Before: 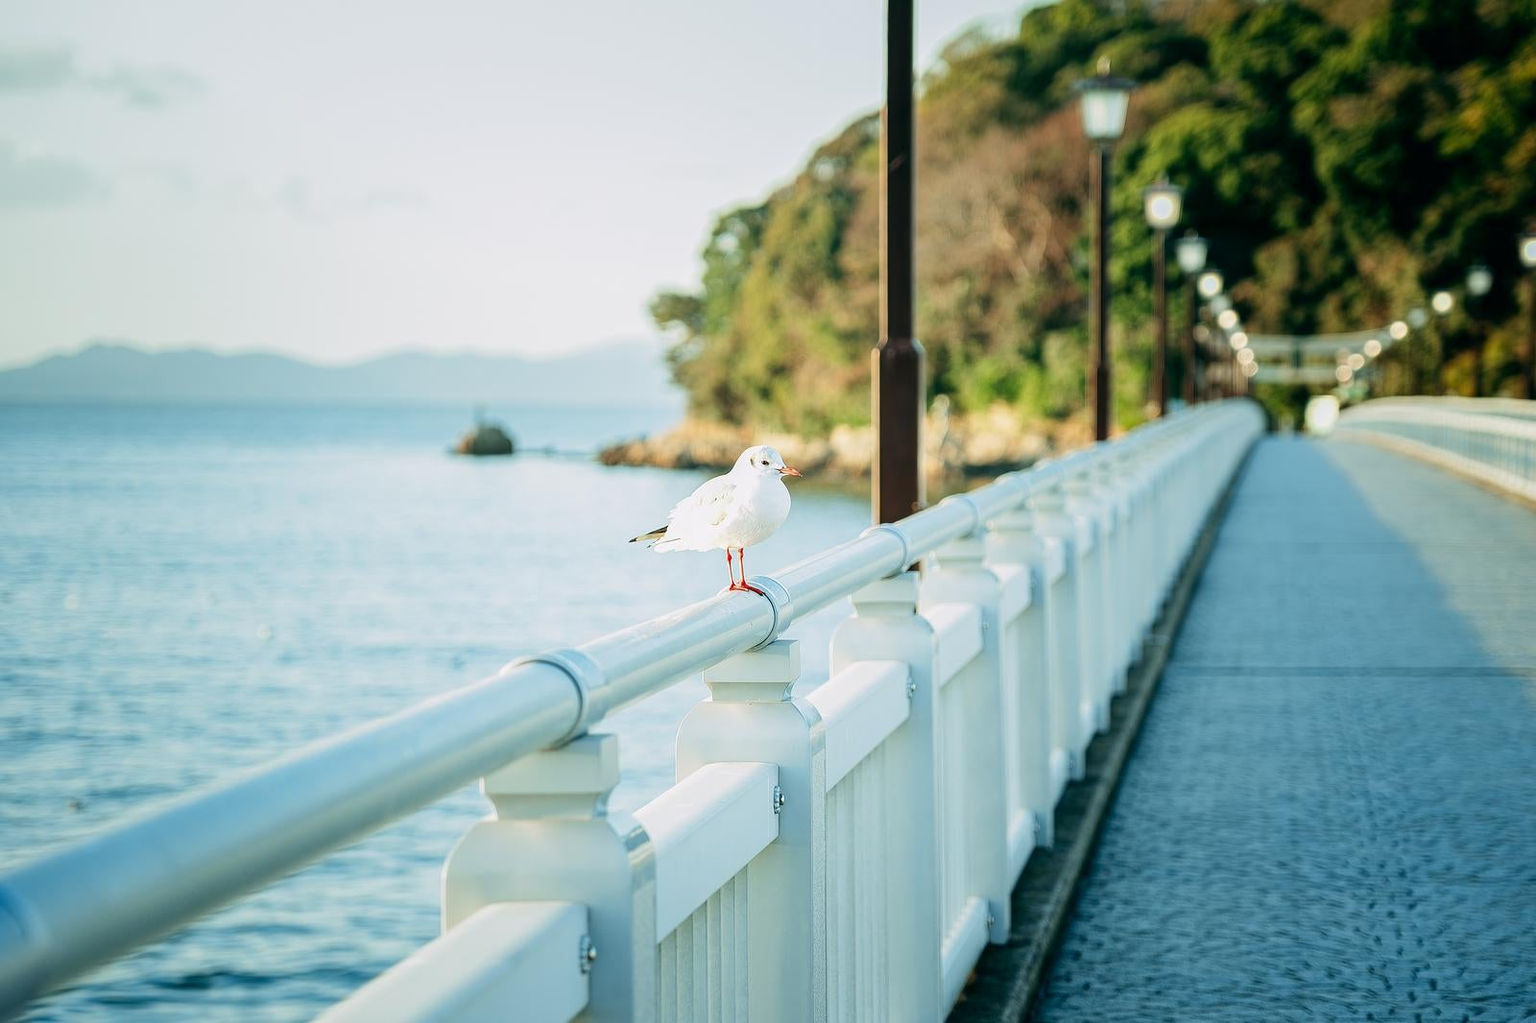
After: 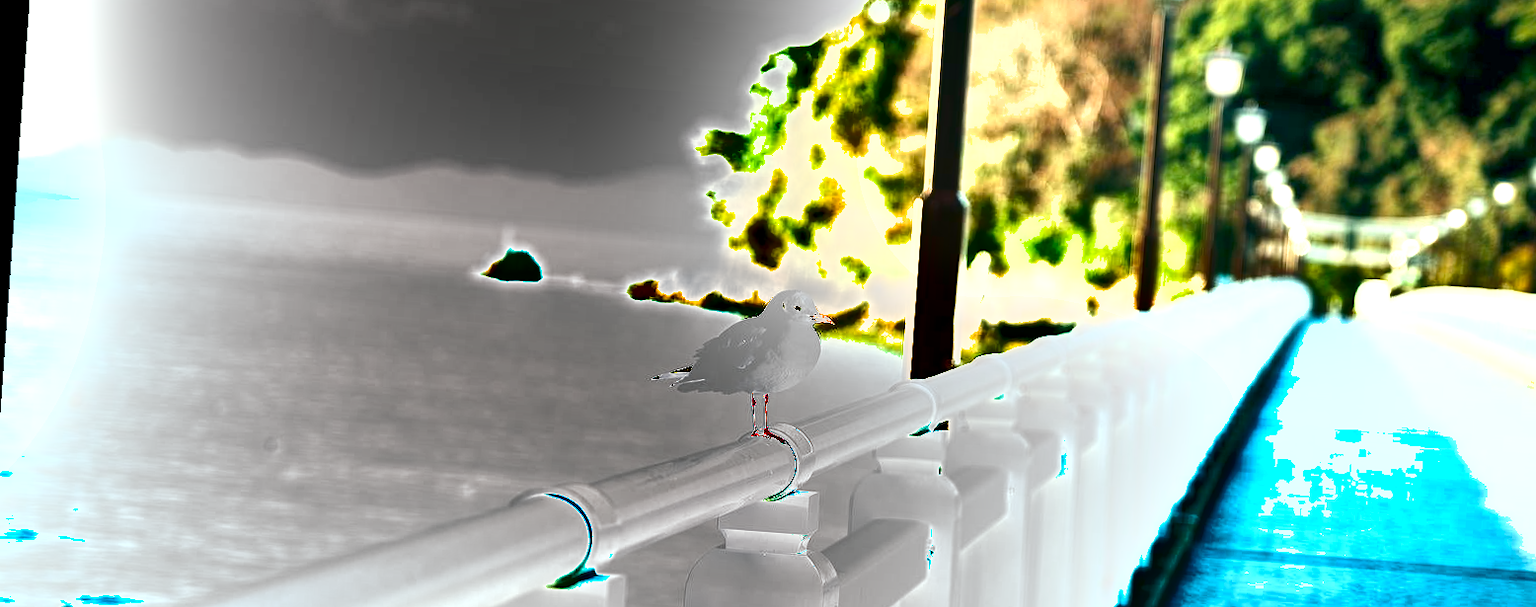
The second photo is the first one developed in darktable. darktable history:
exposure: black level correction 0.001, exposure 1.719 EV, compensate exposure bias true, compensate highlight preservation false
rotate and perspective: rotation 4.1°, automatic cropping off
crop: left 1.744%, top 19.225%, right 5.069%, bottom 28.357%
shadows and highlights: shadows 30.63, highlights -63.22, shadows color adjustment 98%, highlights color adjustment 58.61%, soften with gaussian
color balance rgb: on, module defaults
